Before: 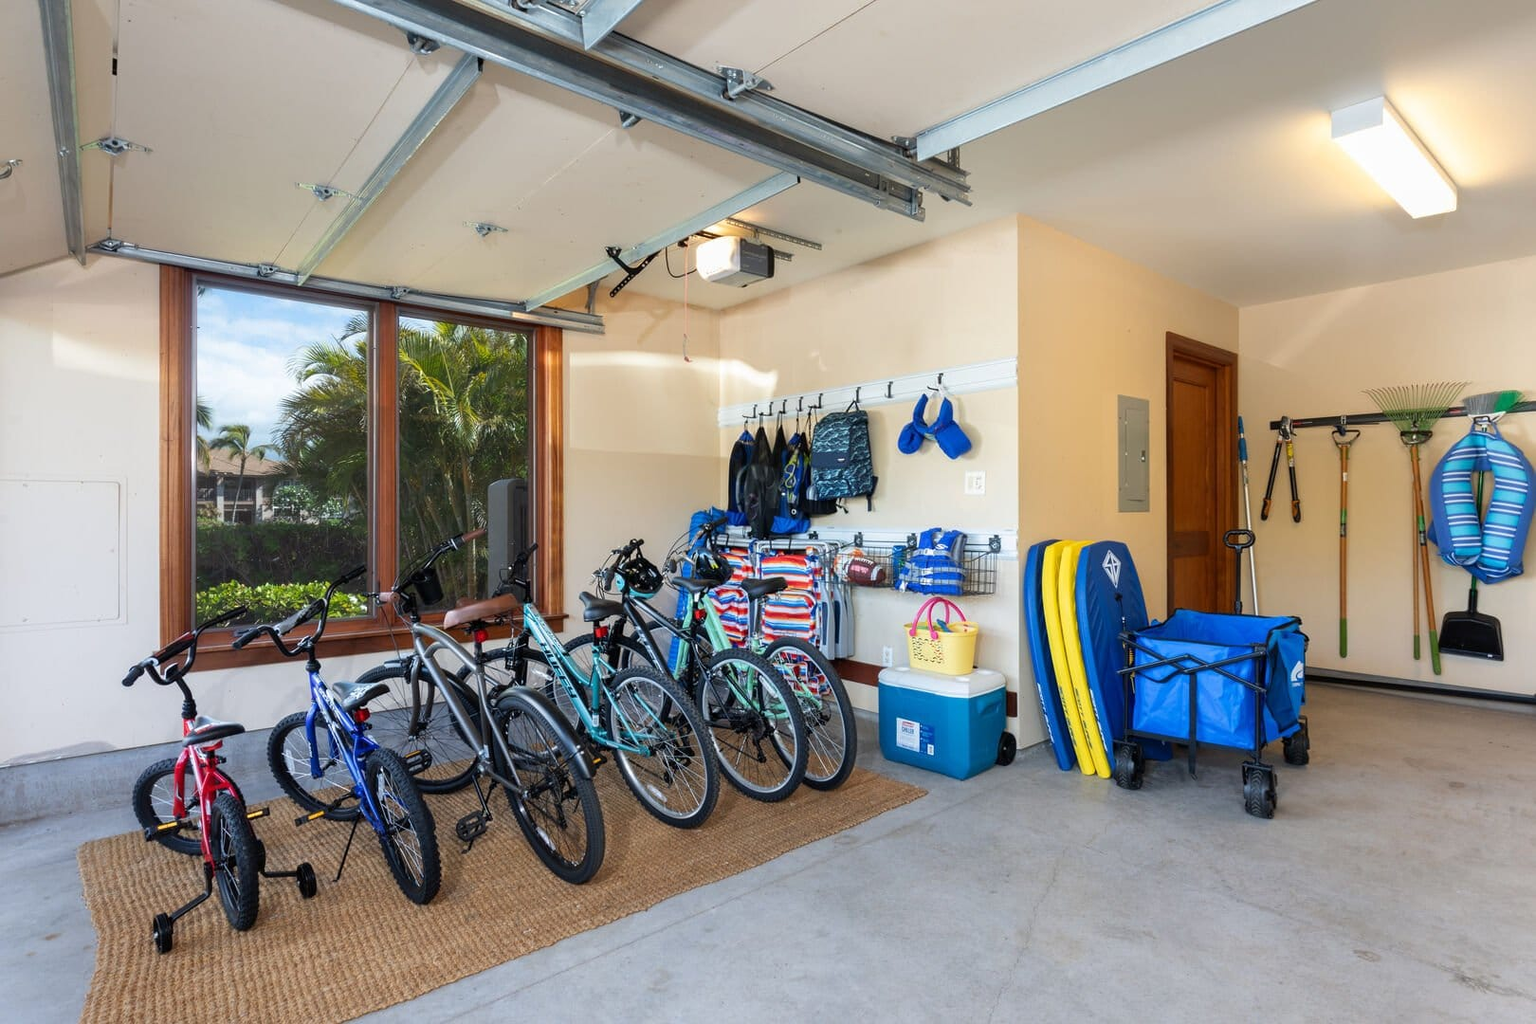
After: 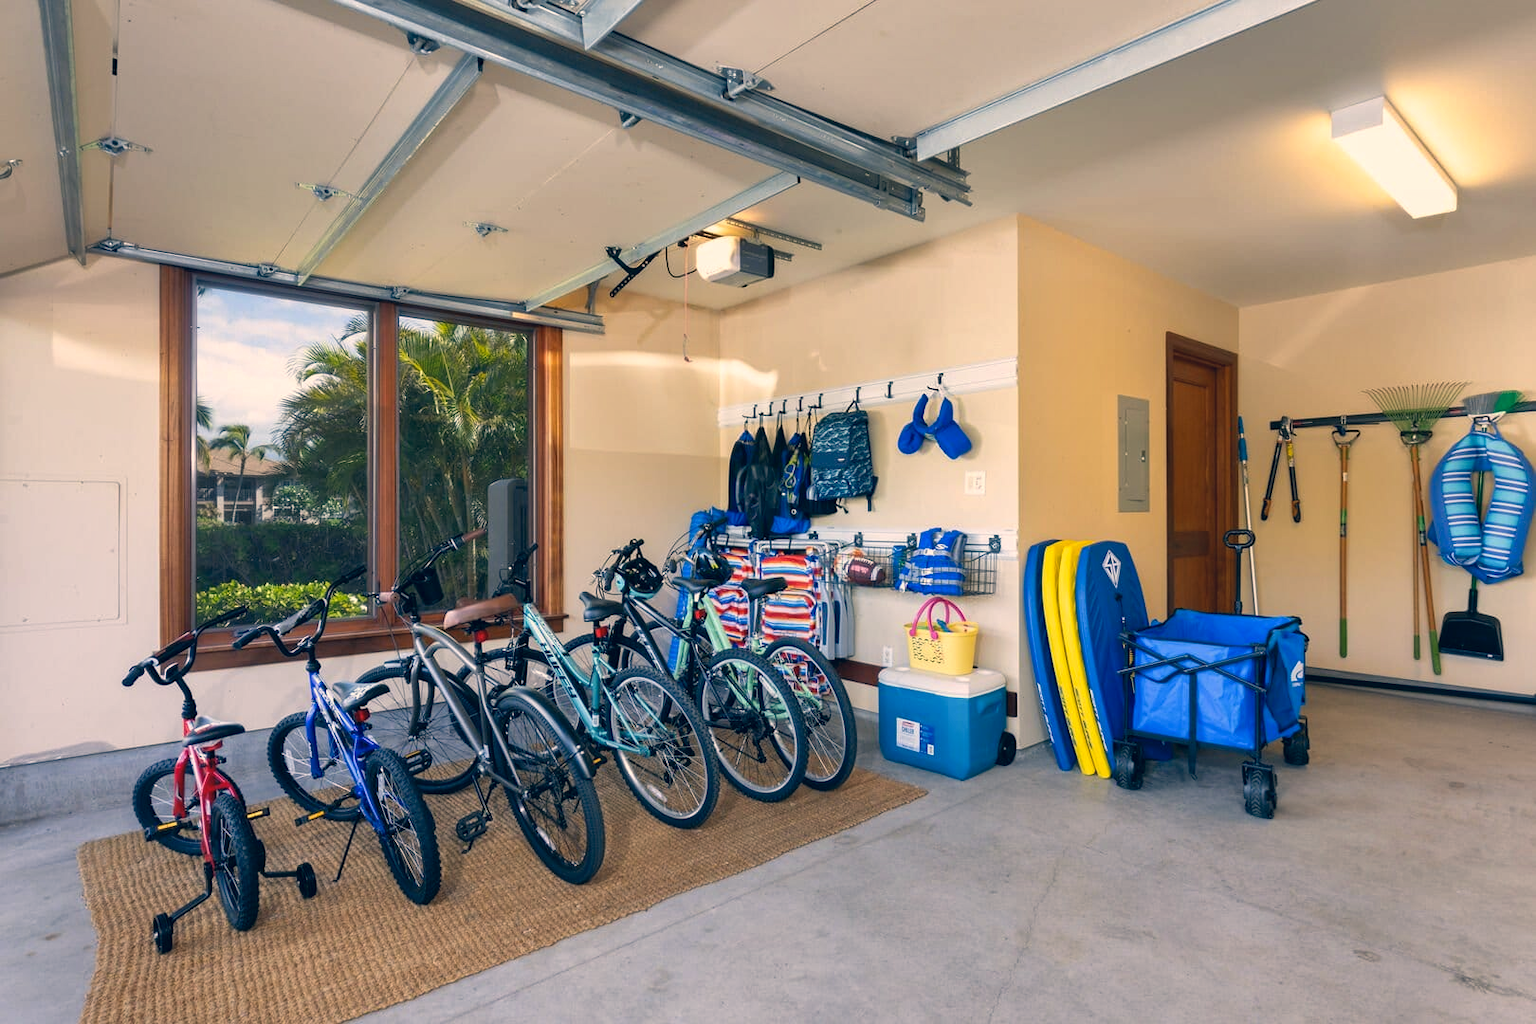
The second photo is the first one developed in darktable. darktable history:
color correction: highlights a* 10.38, highlights b* 14.86, shadows a* -9.73, shadows b* -15.07
shadows and highlights: soften with gaussian
